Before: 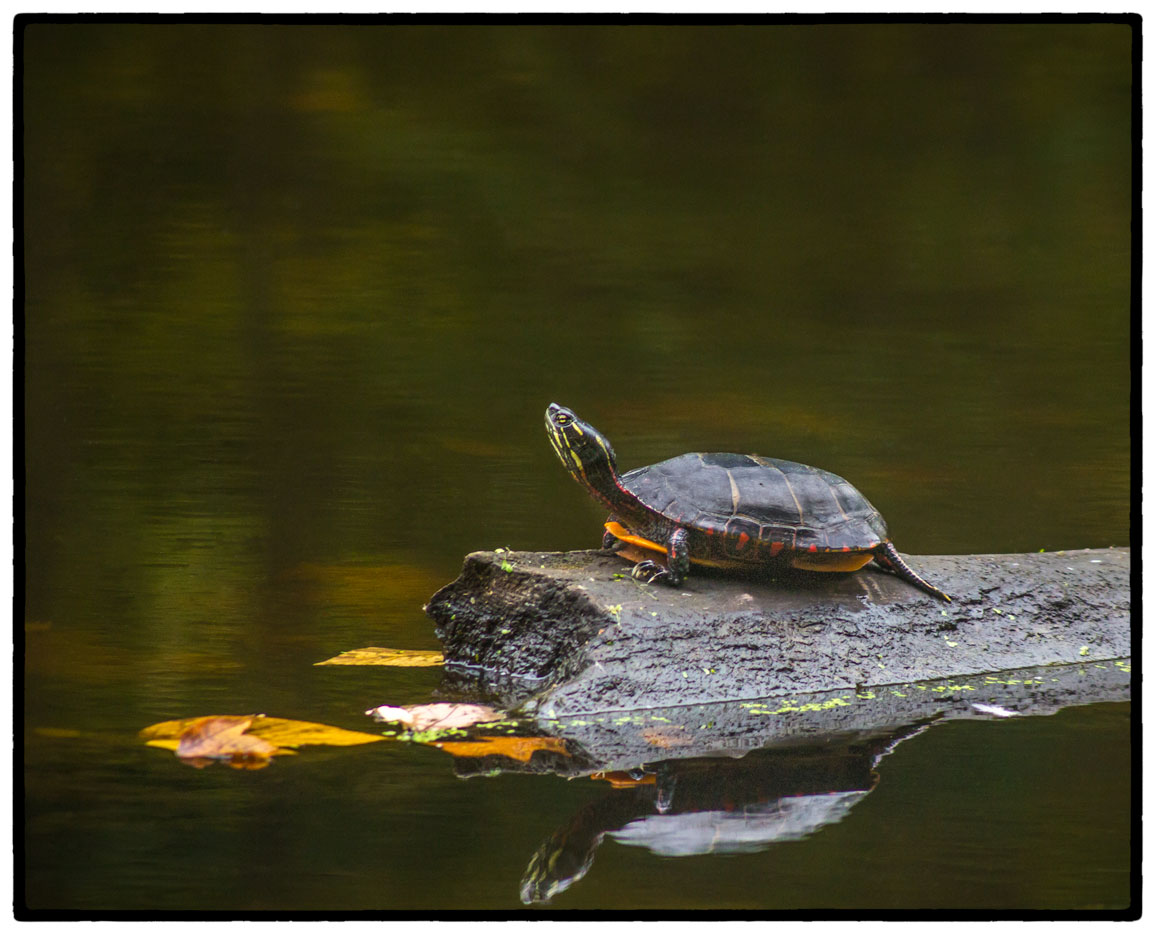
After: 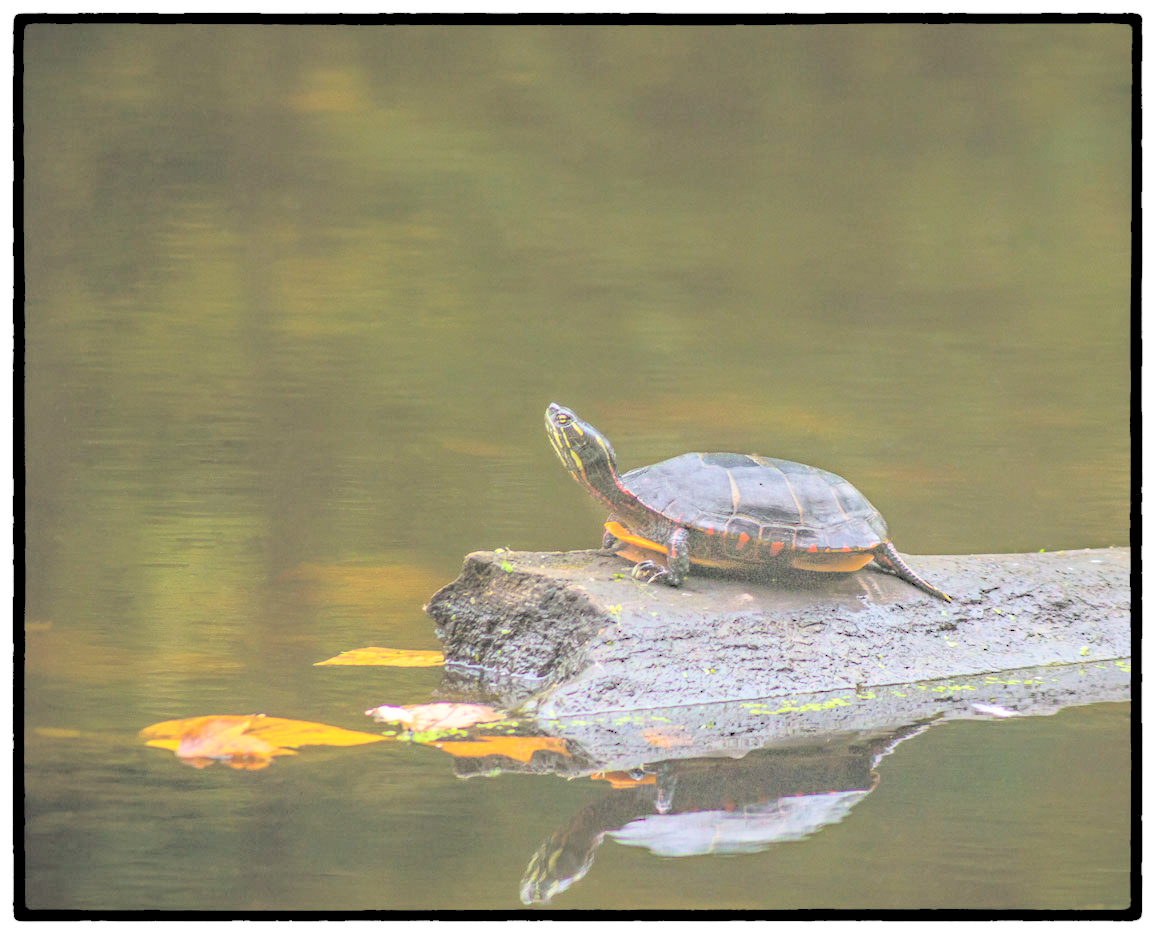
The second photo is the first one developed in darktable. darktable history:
contrast brightness saturation: brightness 1
haze removal: on, module defaults
